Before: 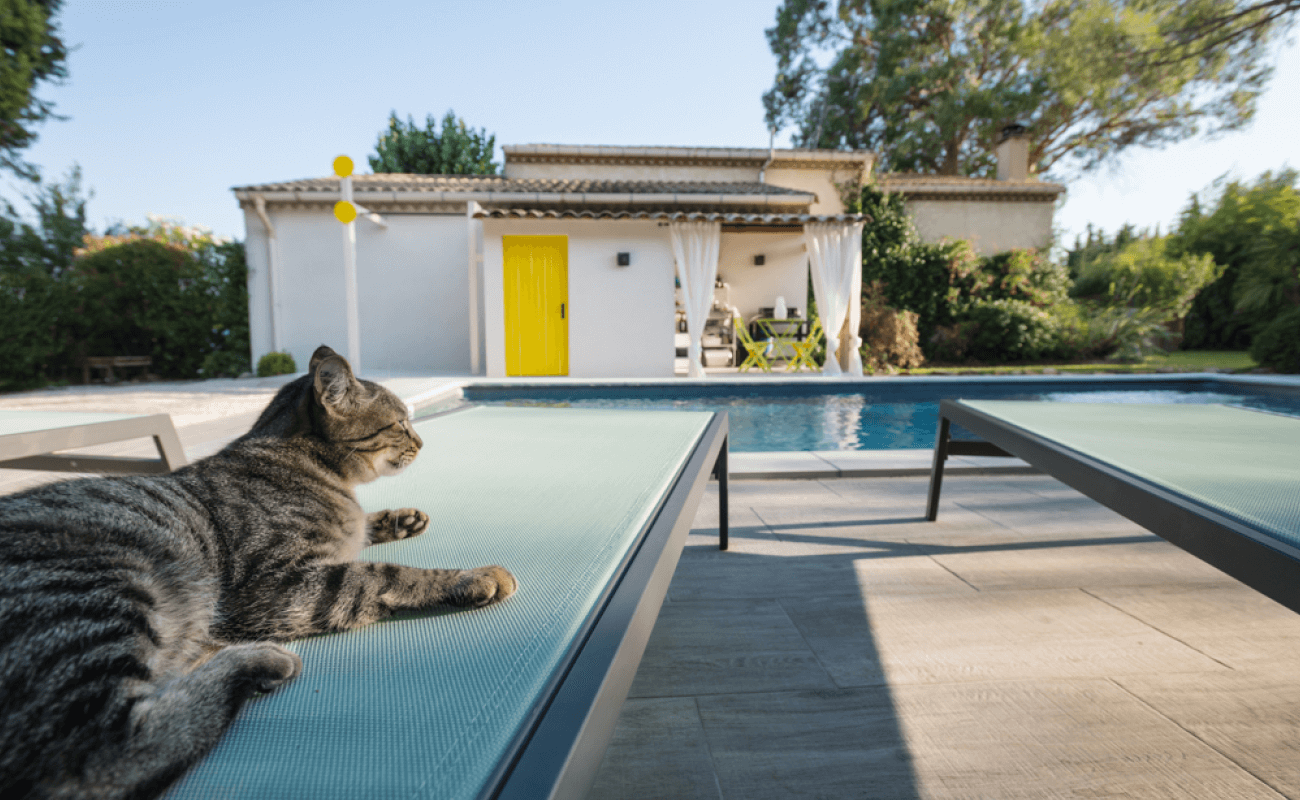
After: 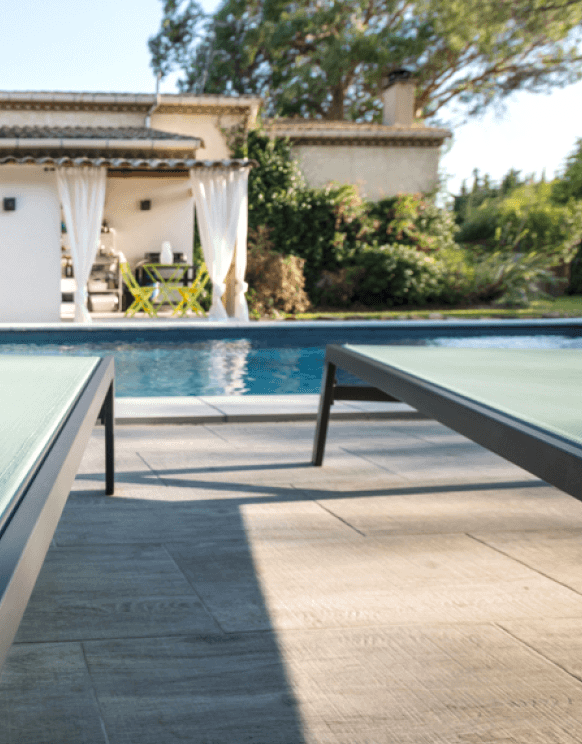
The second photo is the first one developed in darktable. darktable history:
local contrast: highlights 103%, shadows 98%, detail 120%, midtone range 0.2
exposure: exposure 0.203 EV, compensate highlight preservation false
crop: left 47.246%, top 6.886%, right 7.944%
